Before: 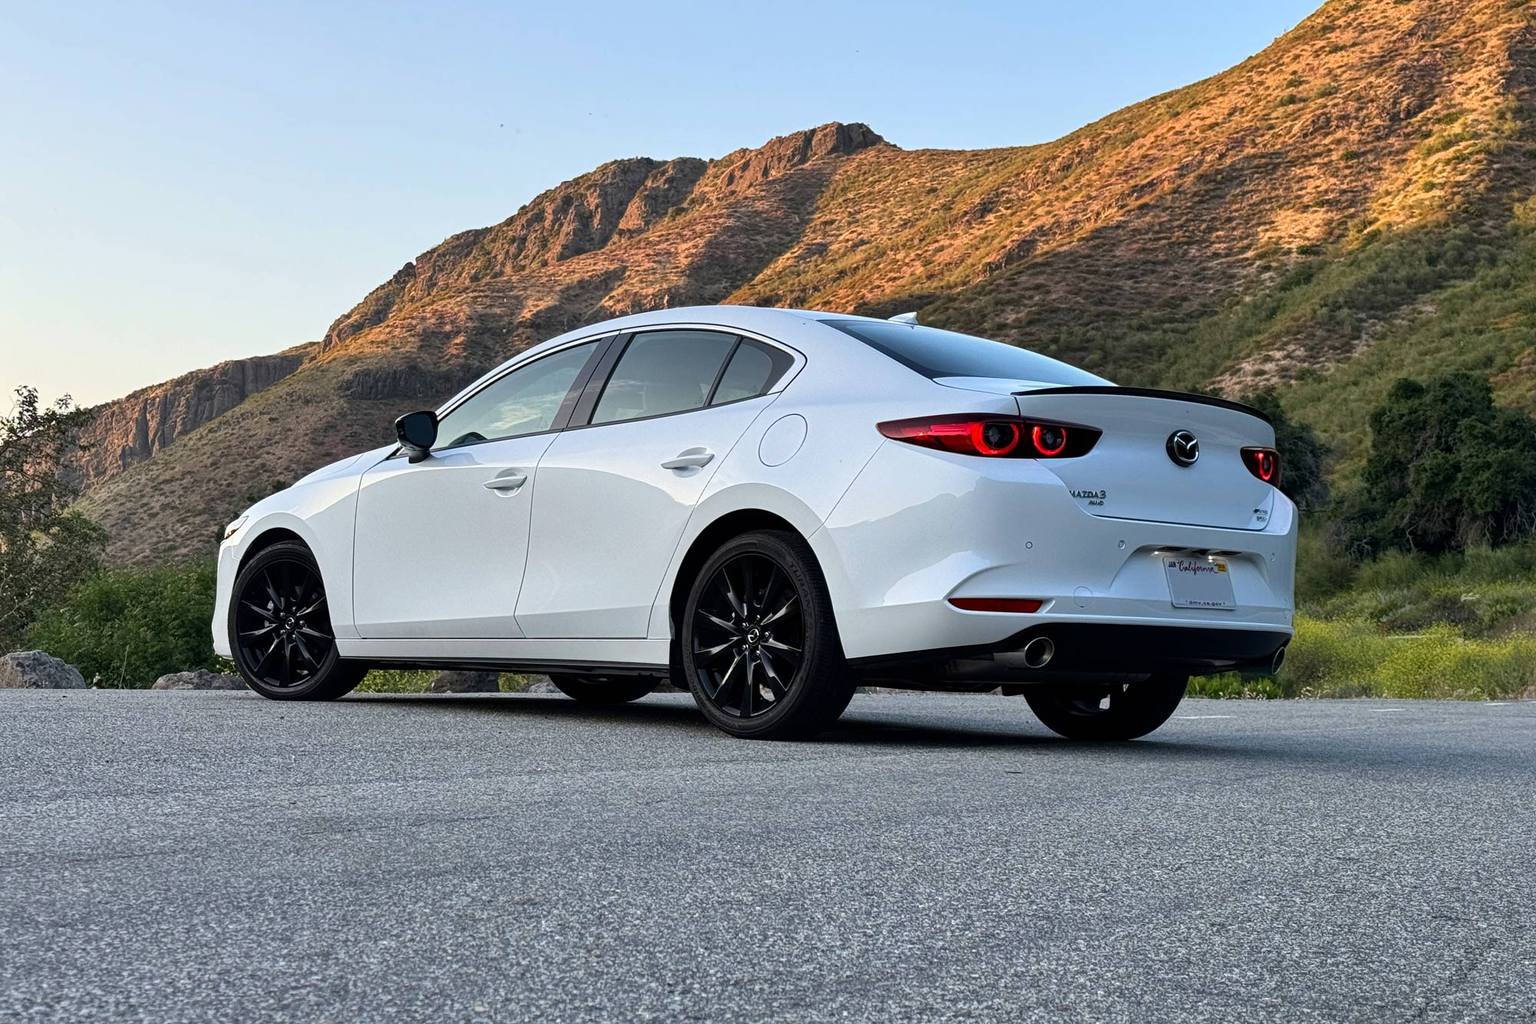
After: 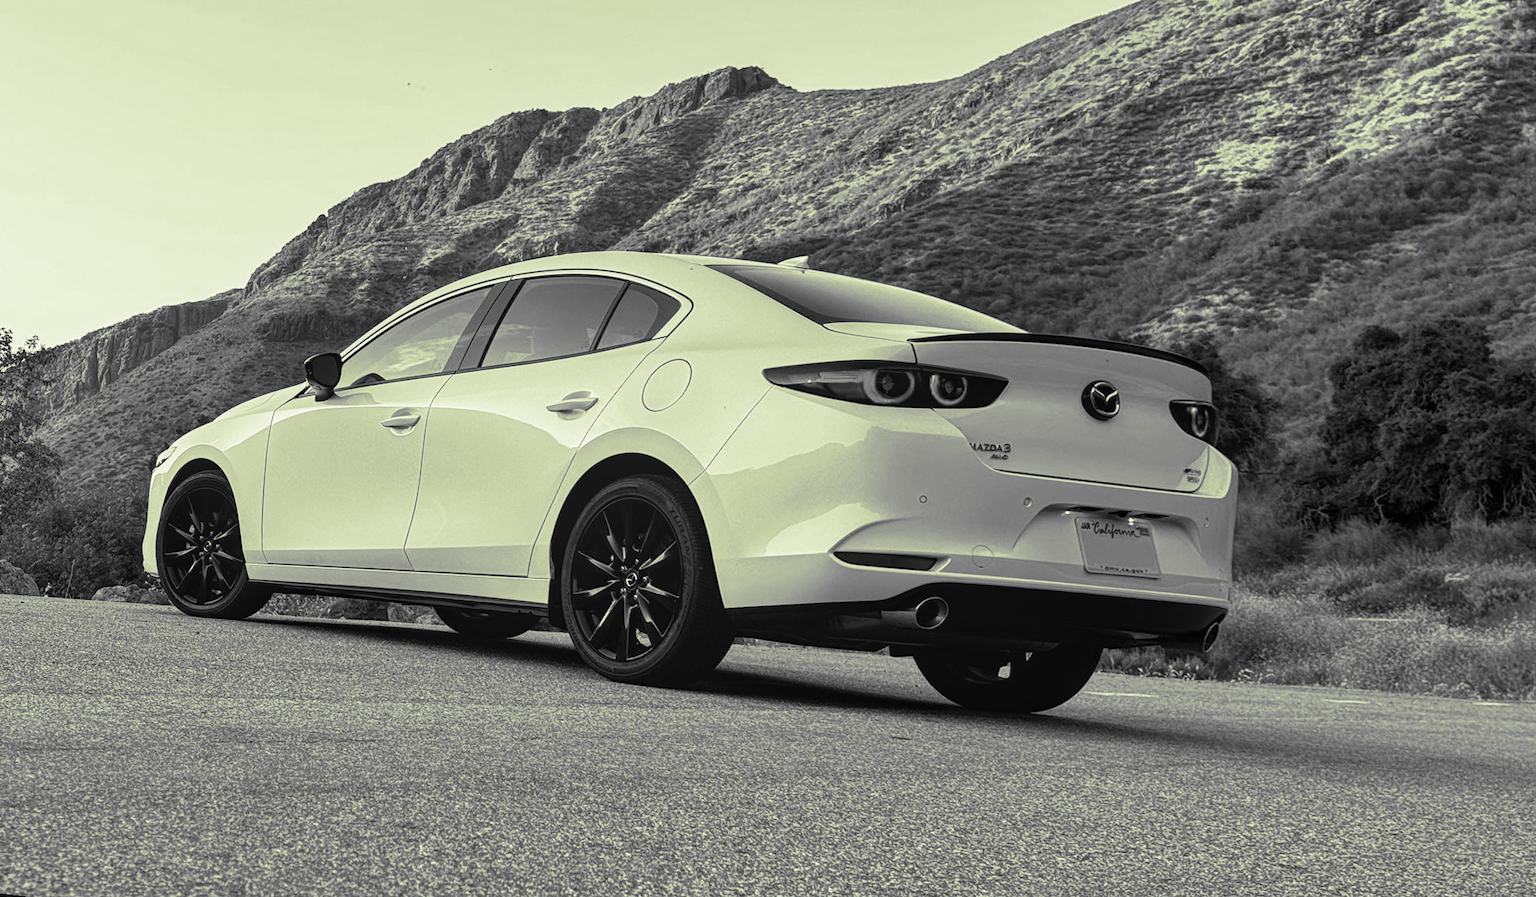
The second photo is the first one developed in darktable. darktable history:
monochrome: on, module defaults
rotate and perspective: rotation 1.69°, lens shift (vertical) -0.023, lens shift (horizontal) -0.291, crop left 0.025, crop right 0.988, crop top 0.092, crop bottom 0.842
split-toning: shadows › hue 290.82°, shadows › saturation 0.34, highlights › saturation 0.38, balance 0, compress 50%
local contrast: detail 110%
